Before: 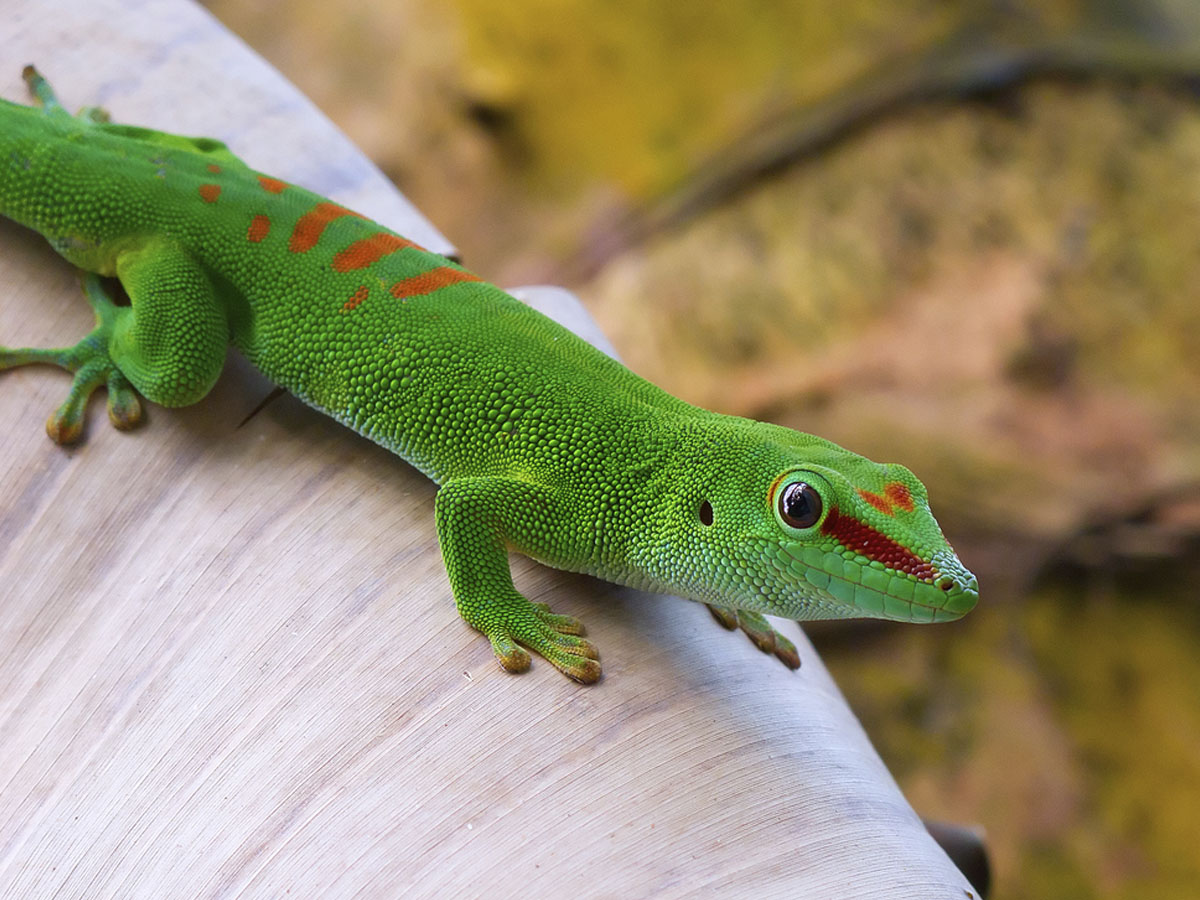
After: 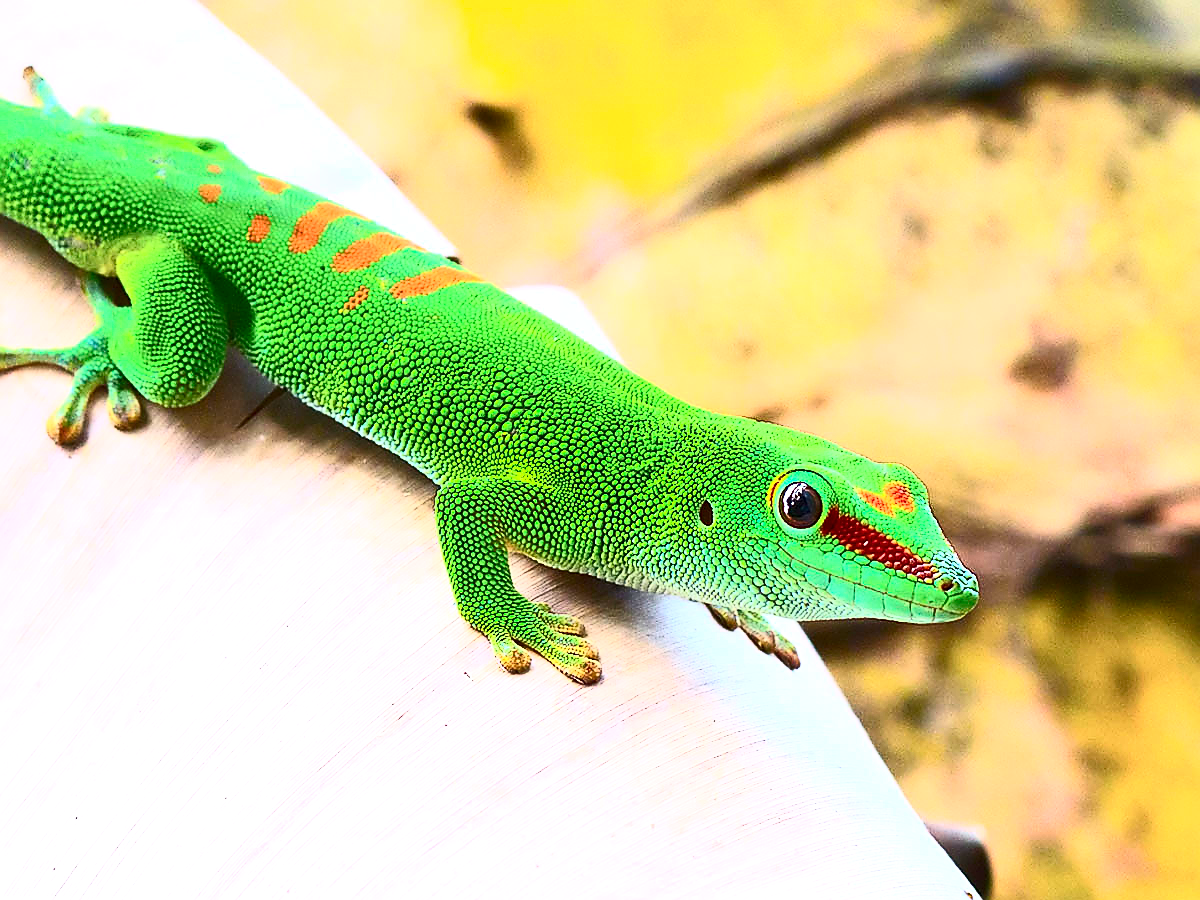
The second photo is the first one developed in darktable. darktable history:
exposure: black level correction 0, exposure 0.95 EV, compensate exposure bias true, compensate highlight preservation false
contrast brightness saturation: contrast 0.62, brightness 0.34, saturation 0.14
sharpen: radius 1.4, amount 1.25, threshold 0.7
